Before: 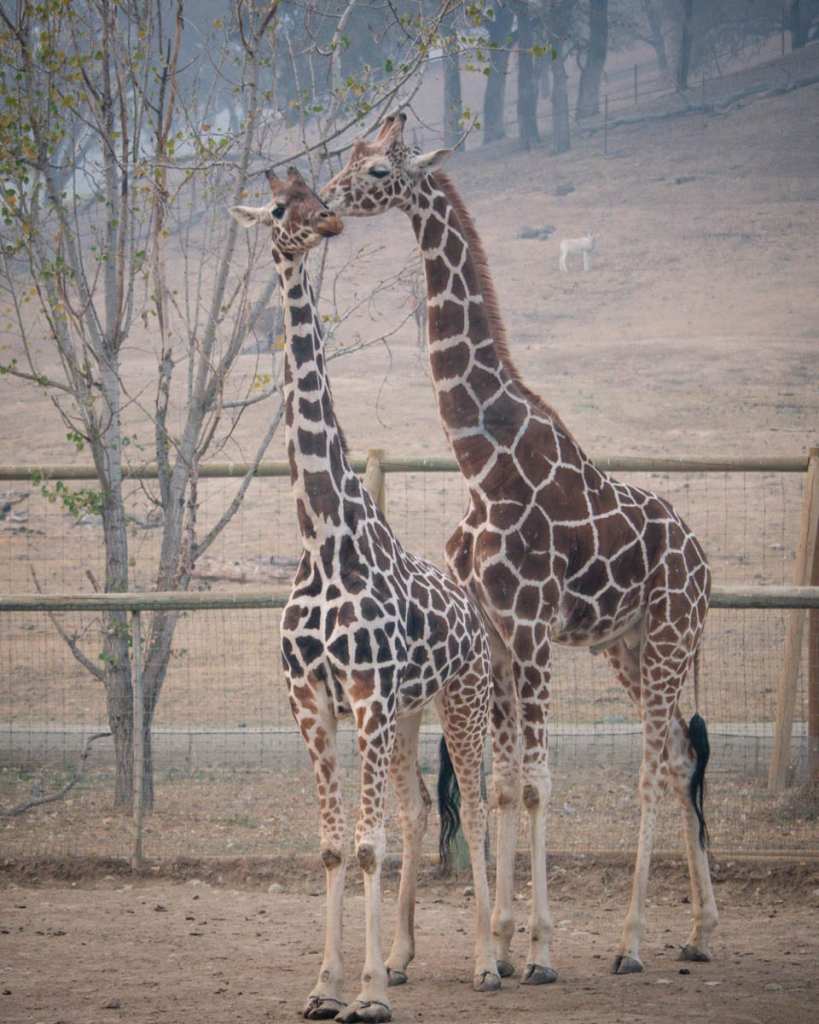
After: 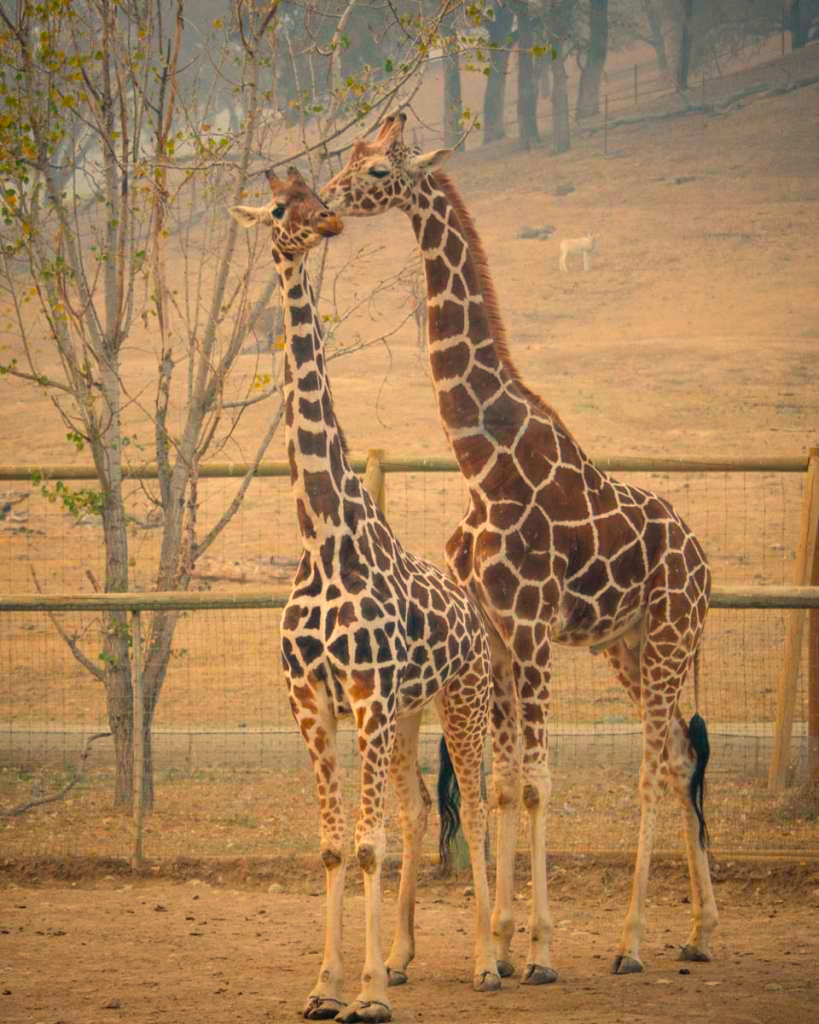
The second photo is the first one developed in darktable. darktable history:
white balance: red 1.123, blue 0.83
color balance rgb: linear chroma grading › global chroma 15%, perceptual saturation grading › global saturation 30%
